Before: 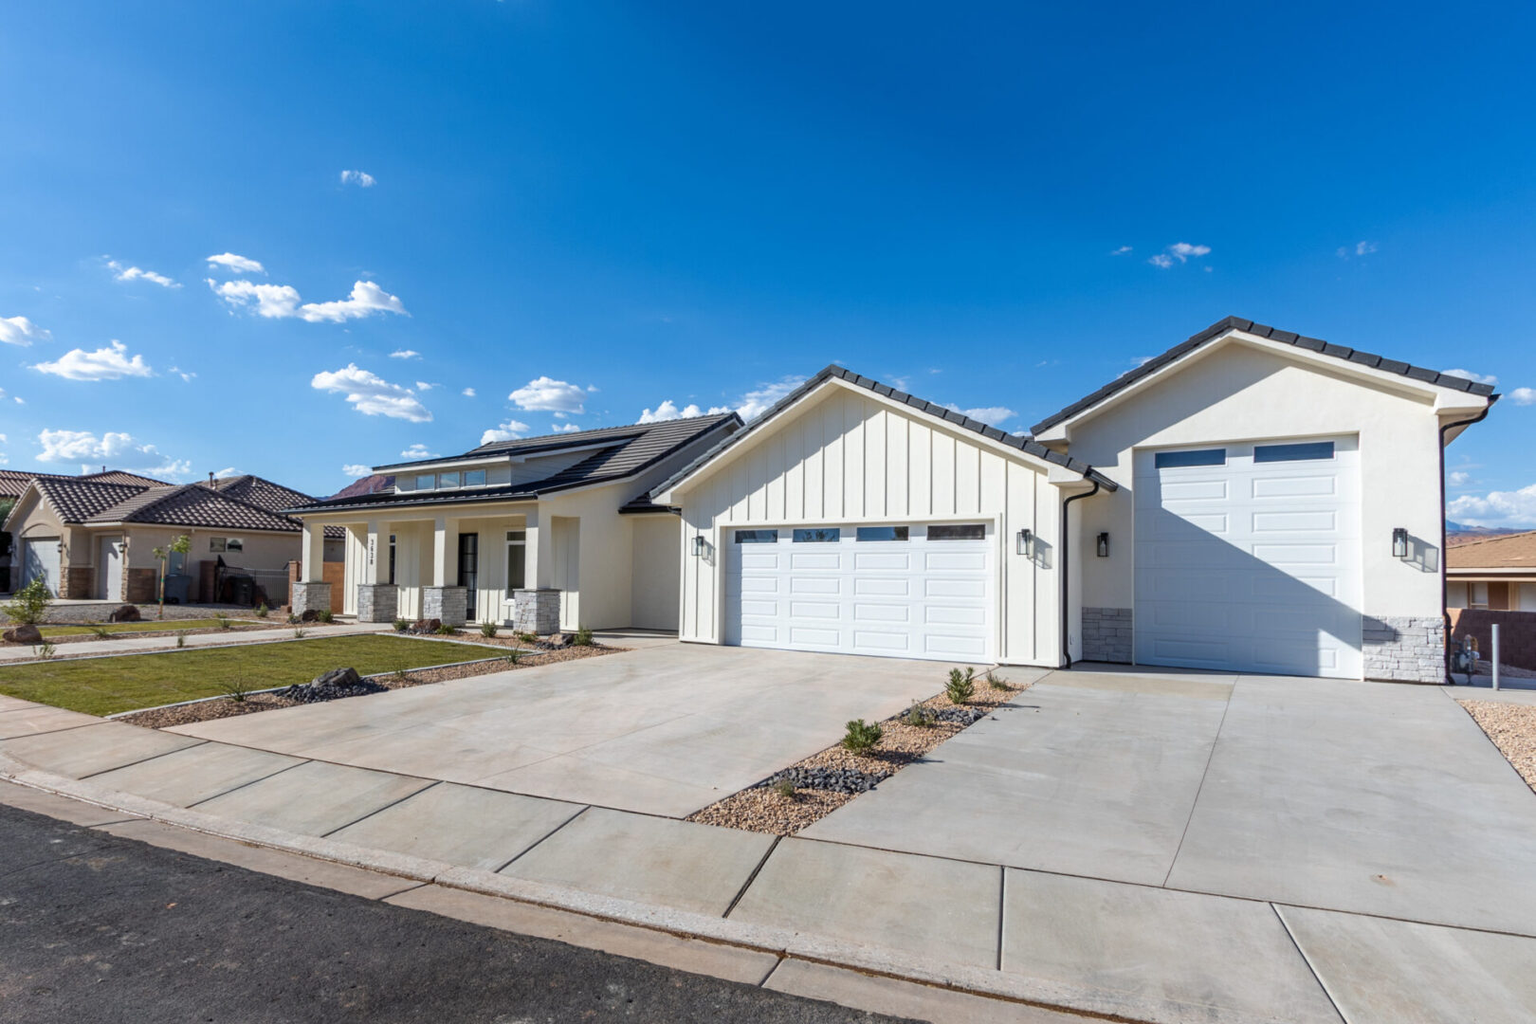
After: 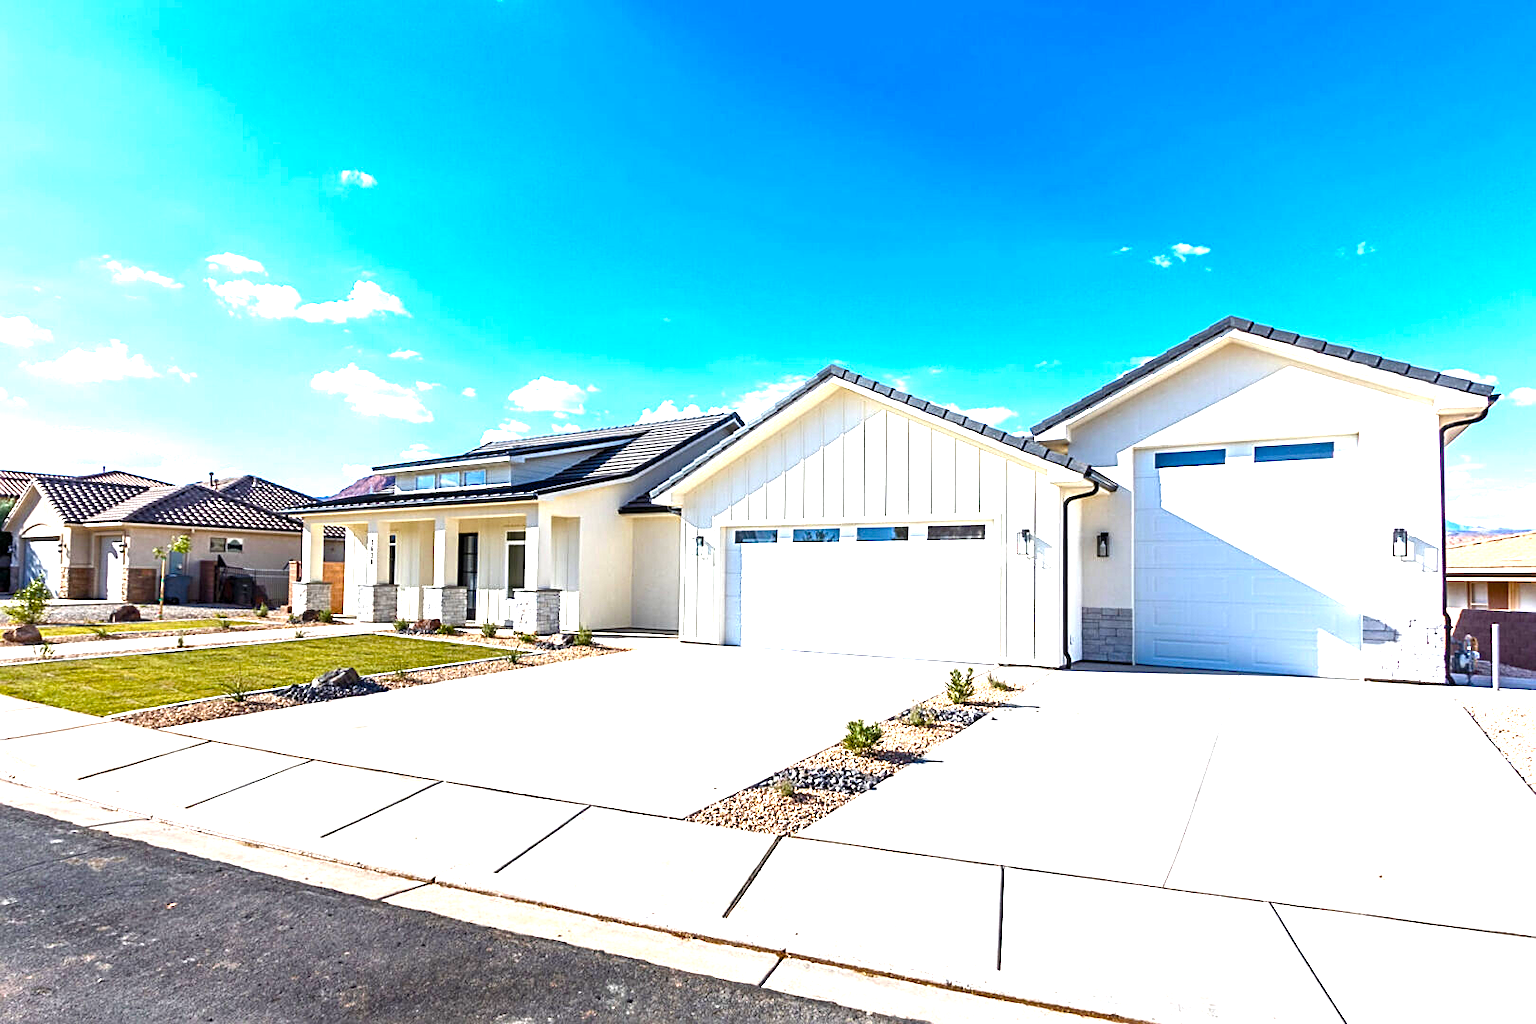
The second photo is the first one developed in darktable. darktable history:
color balance rgb: linear chroma grading › global chroma 9.051%, perceptual saturation grading › global saturation 0.782%, perceptual saturation grading › mid-tones 6.37%, perceptual saturation grading › shadows 71.828%, perceptual brilliance grading › global brilliance 14.996%, perceptual brilliance grading › shadows -34.603%
sharpen: on, module defaults
exposure: black level correction 0, exposure 1.28 EV, compensate exposure bias true, compensate highlight preservation false
